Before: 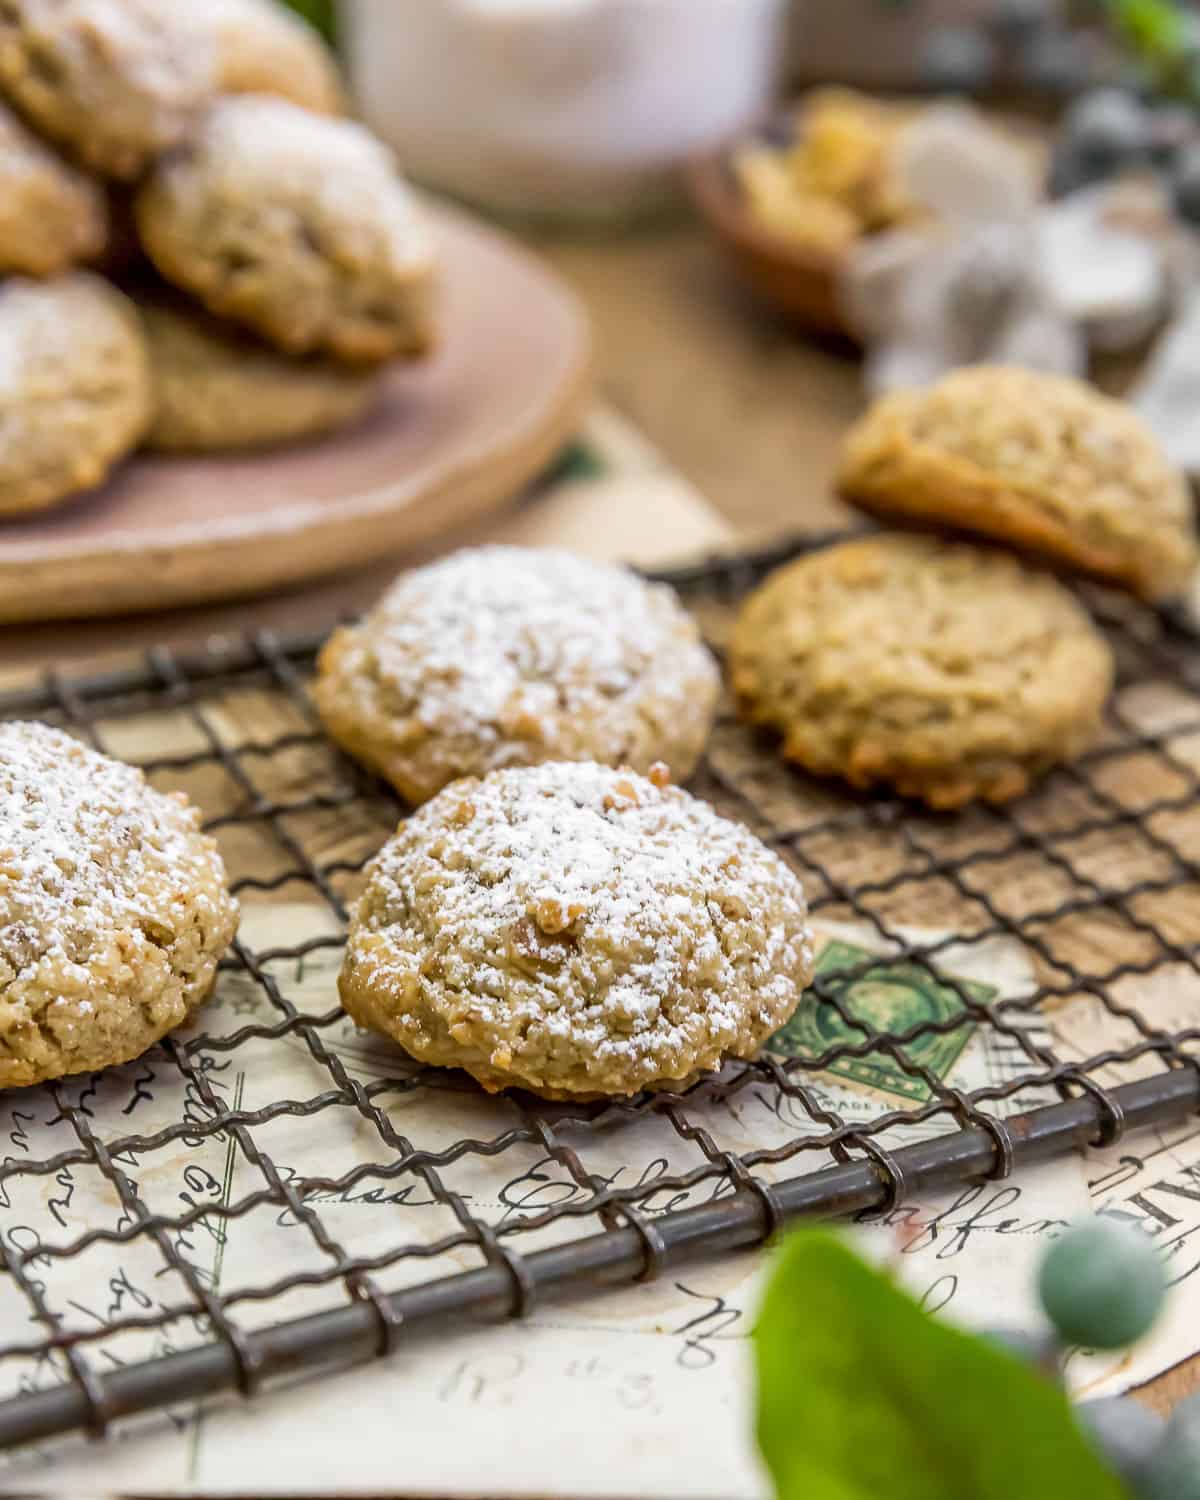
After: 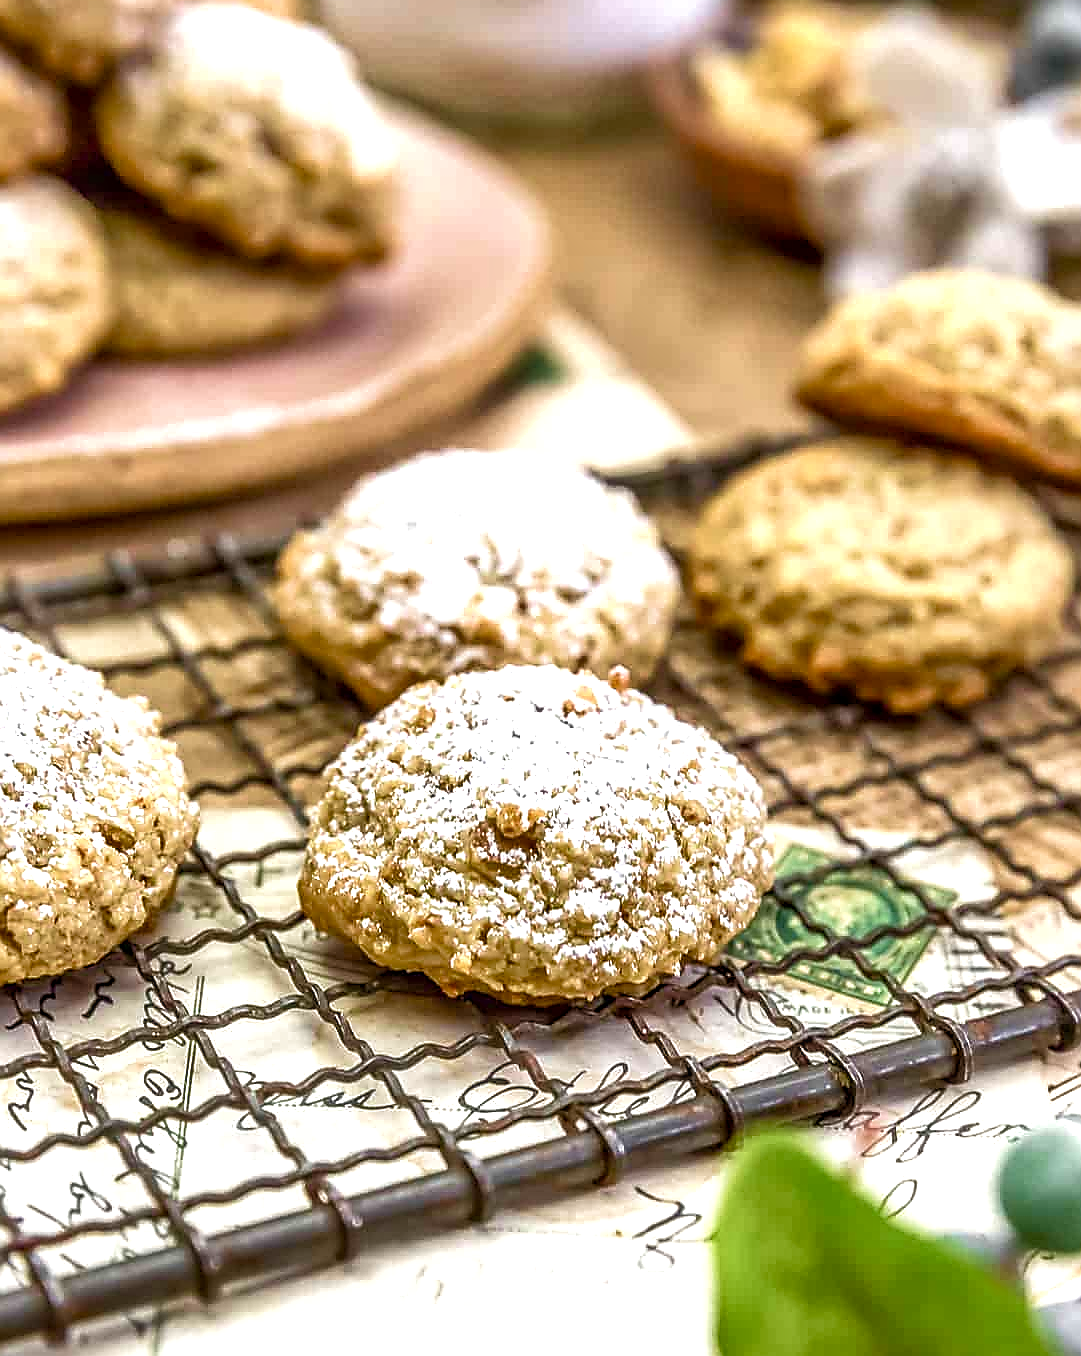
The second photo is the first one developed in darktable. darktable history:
velvia: on, module defaults
exposure: black level correction 0, exposure 0.691 EV, compensate highlight preservation false
shadows and highlights: shadows 32.75, highlights -45.97, compress 49.66%, soften with gaussian
sharpen: radius 1.39, amount 1.259, threshold 0.762
color balance rgb: perceptual saturation grading › global saturation -0.078%, perceptual saturation grading › highlights -25.434%, perceptual saturation grading › shadows 29.419%, global vibrance 20%
crop: left 3.379%, top 6.409%, right 6.494%, bottom 3.191%
local contrast: on, module defaults
